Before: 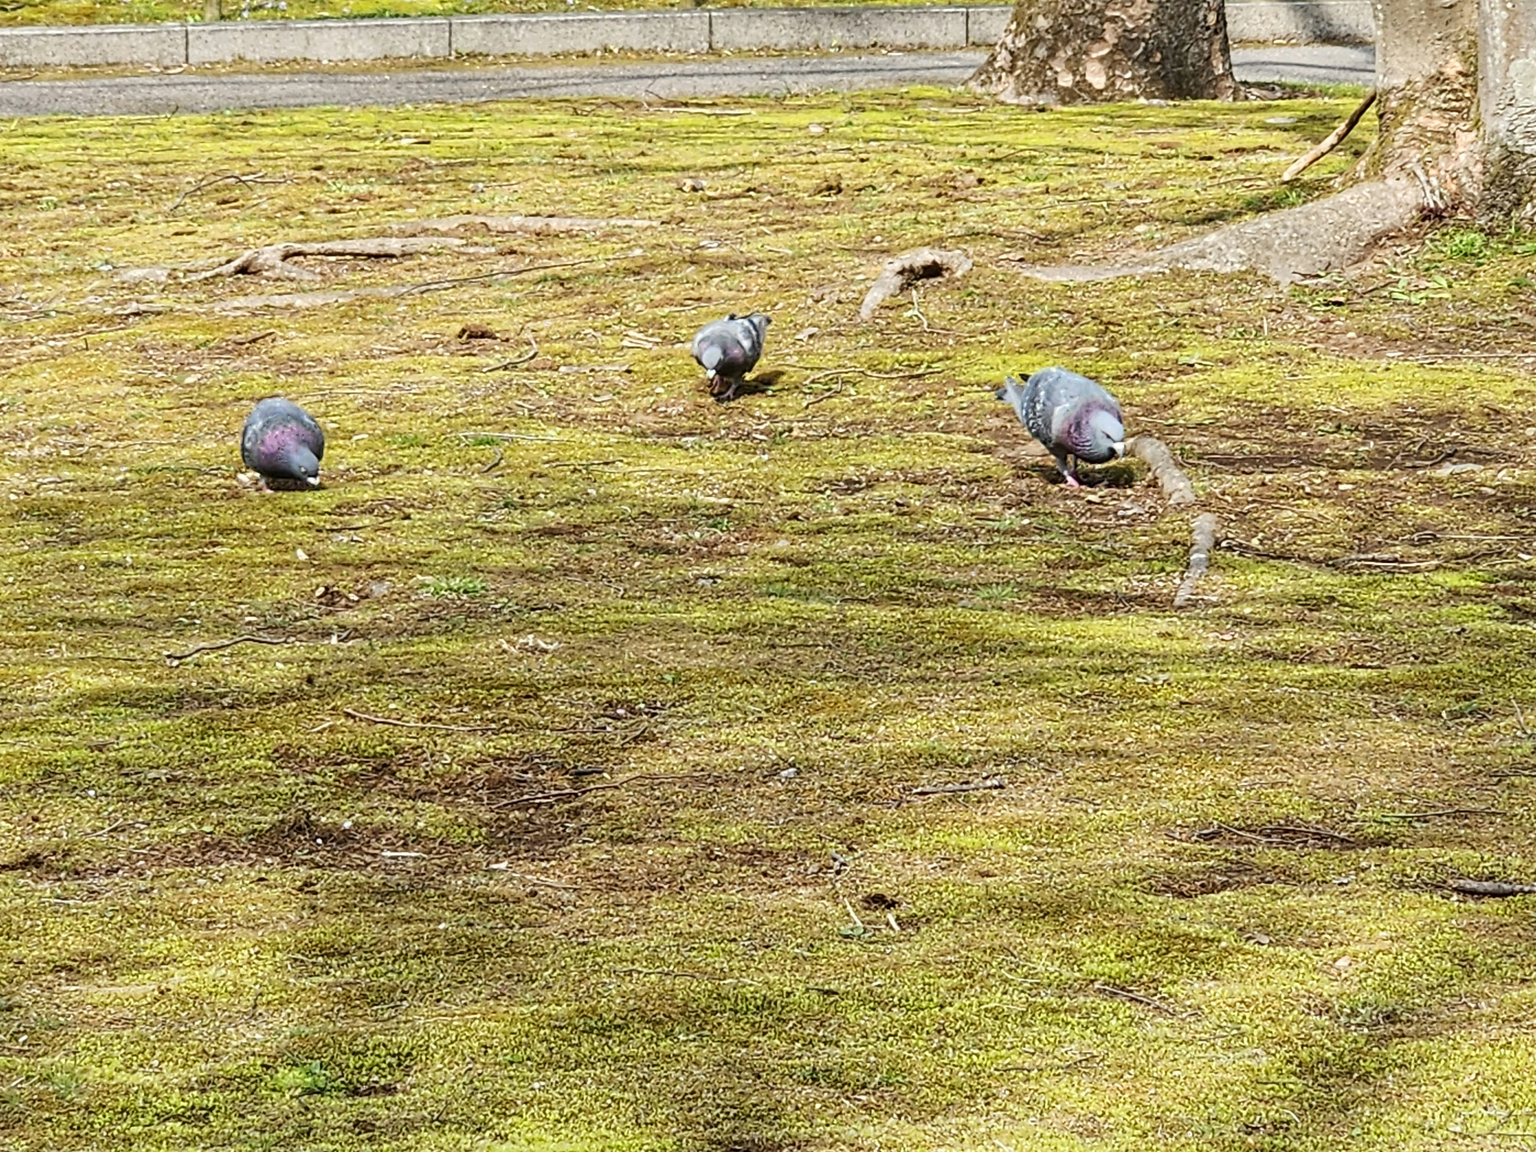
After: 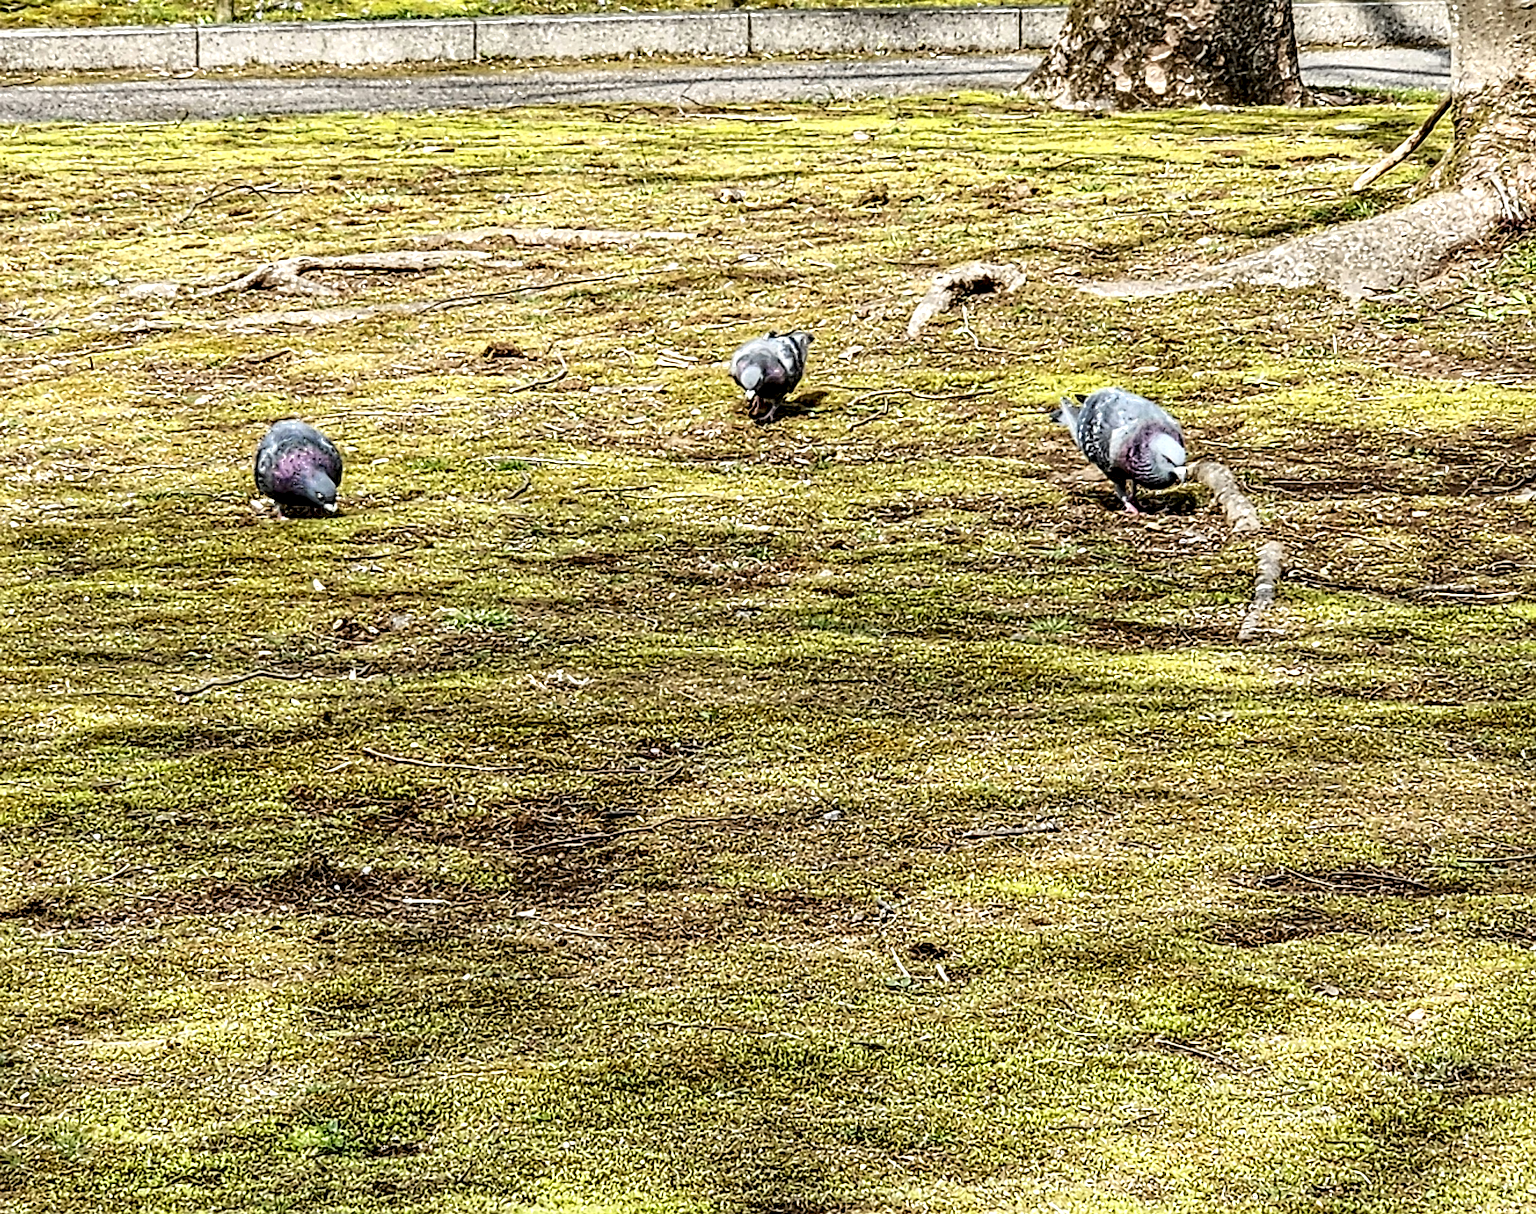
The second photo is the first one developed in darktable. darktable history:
sharpen: radius 2.767
crop and rotate: right 5.167%
local contrast: detail 203%
